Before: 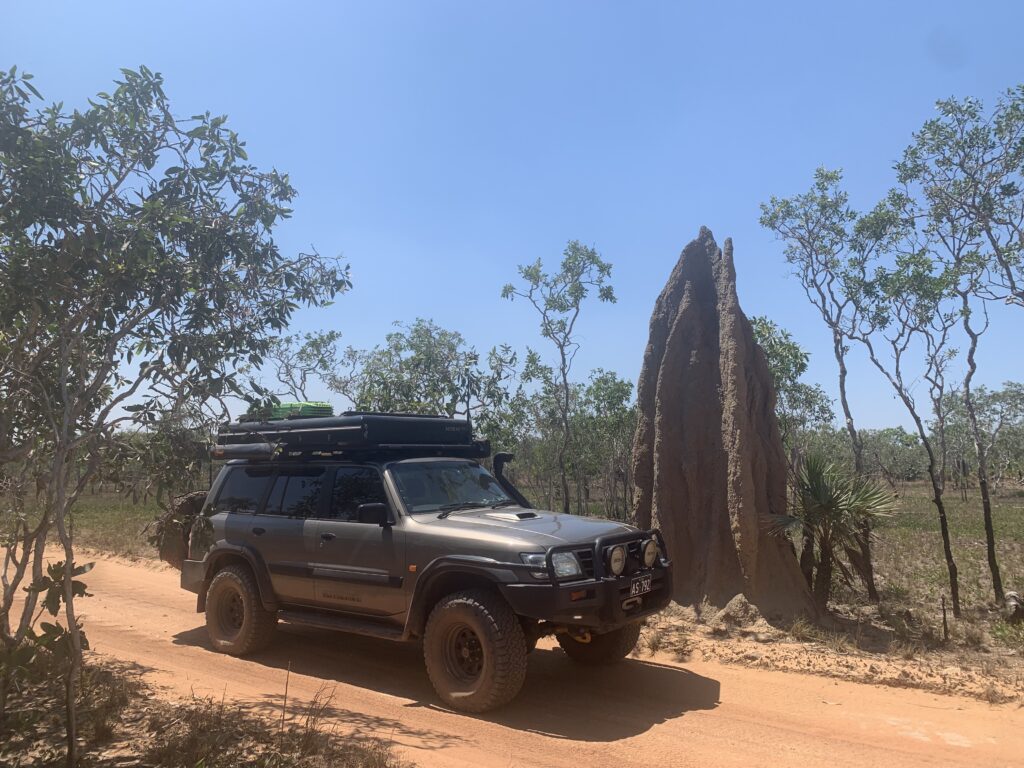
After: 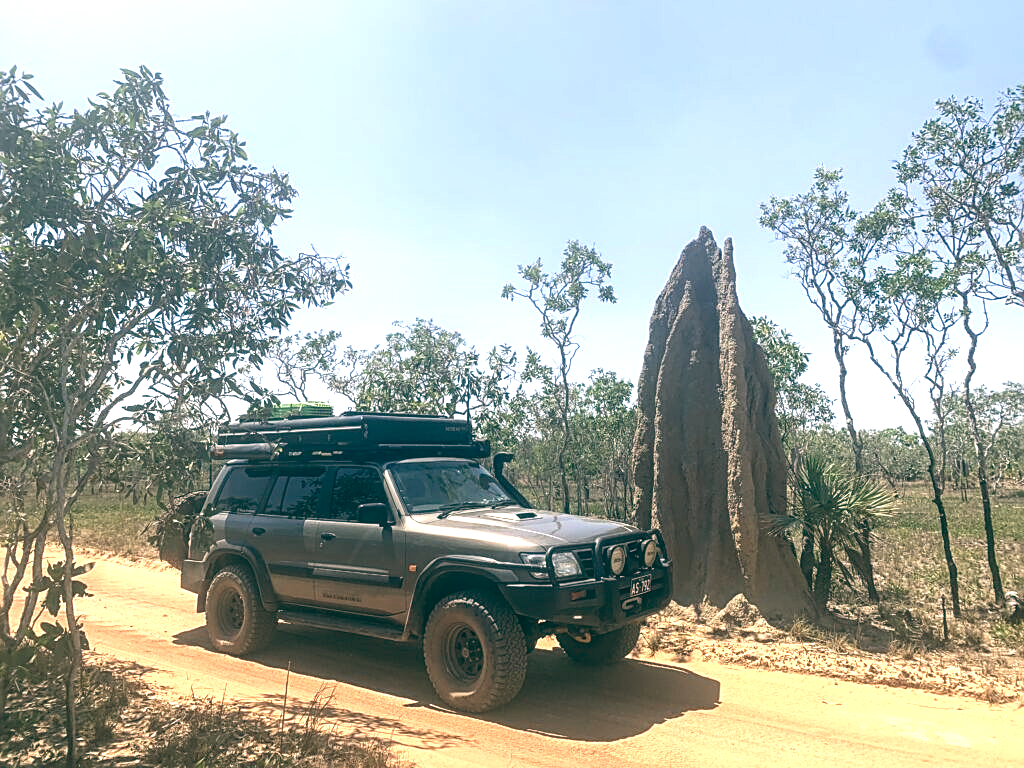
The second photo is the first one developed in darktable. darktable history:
color balance: lift [1.005, 0.99, 1.007, 1.01], gamma [1, 0.979, 1.011, 1.021], gain [0.923, 1.098, 1.025, 0.902], input saturation 90.45%, contrast 7.73%, output saturation 105.91%
sharpen: on, module defaults
local contrast: on, module defaults
exposure: exposure 0.95 EV, compensate highlight preservation false
